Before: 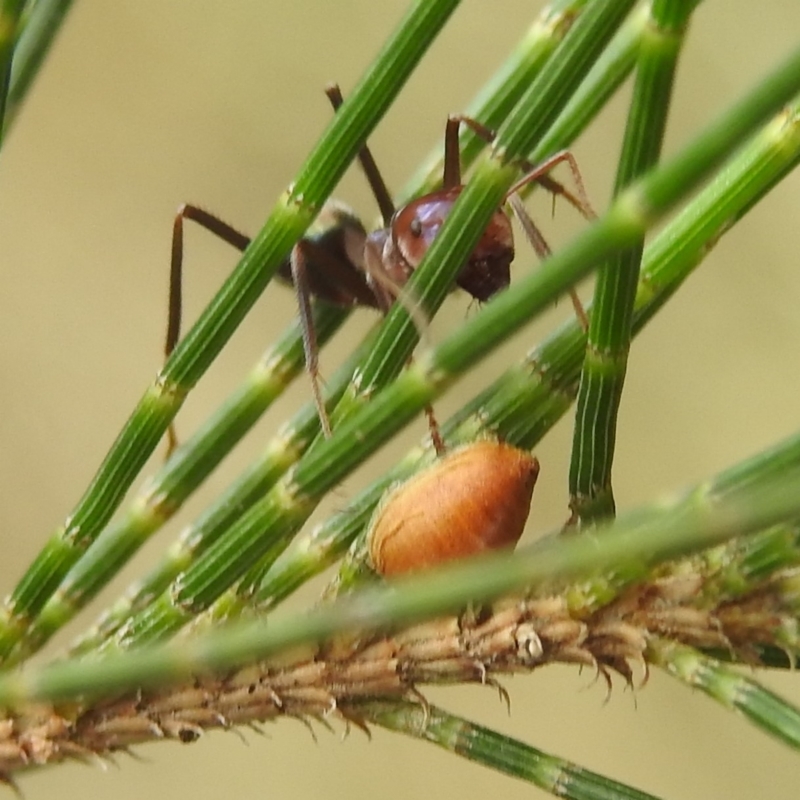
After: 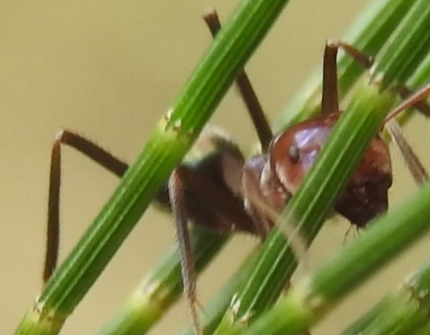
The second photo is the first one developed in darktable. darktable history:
crop: left 15.262%, top 9.264%, right 30.984%, bottom 48.792%
